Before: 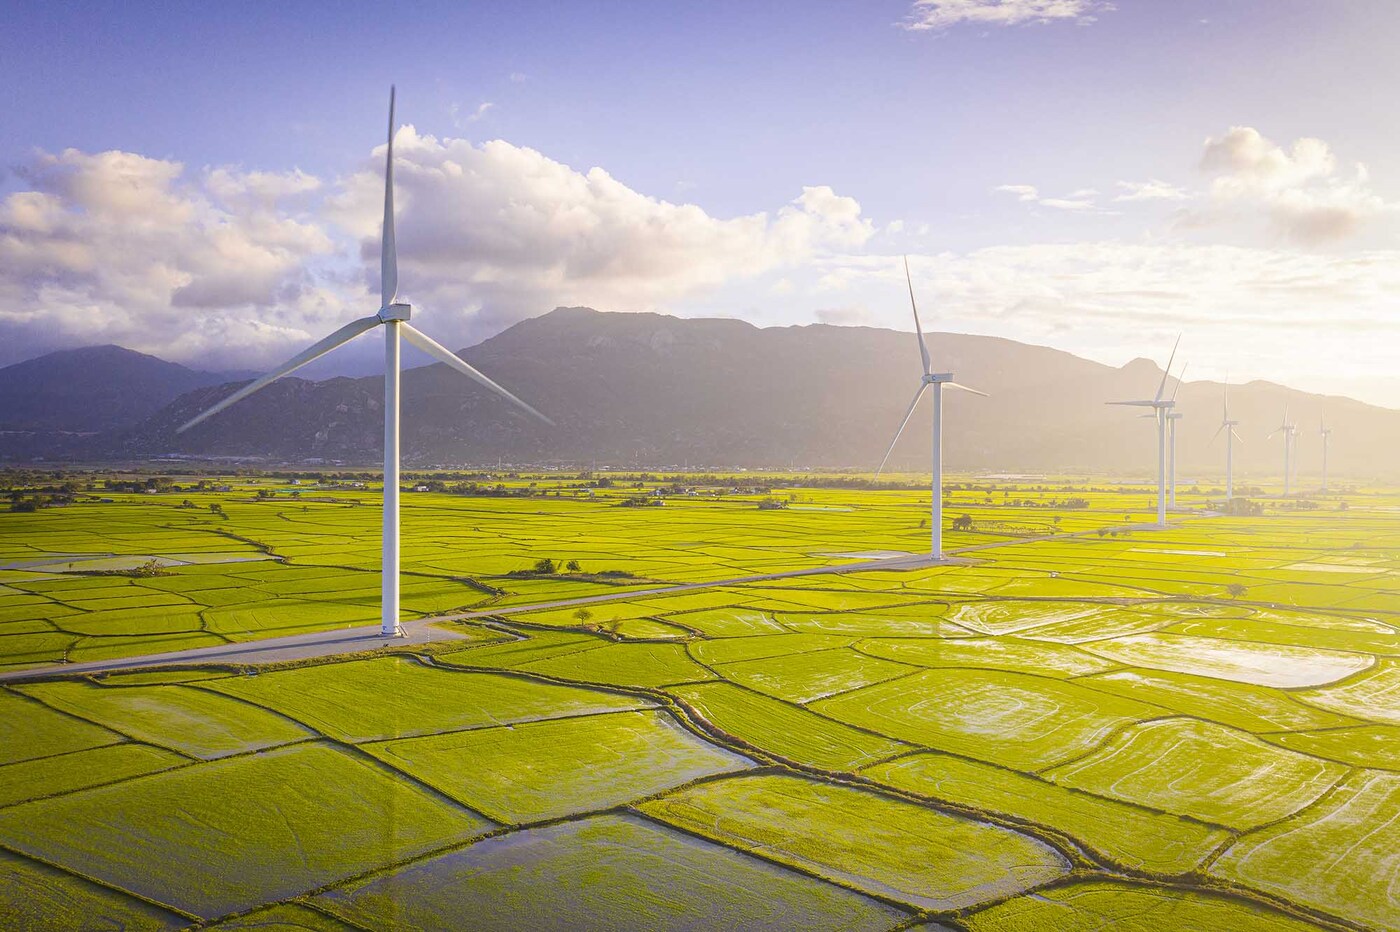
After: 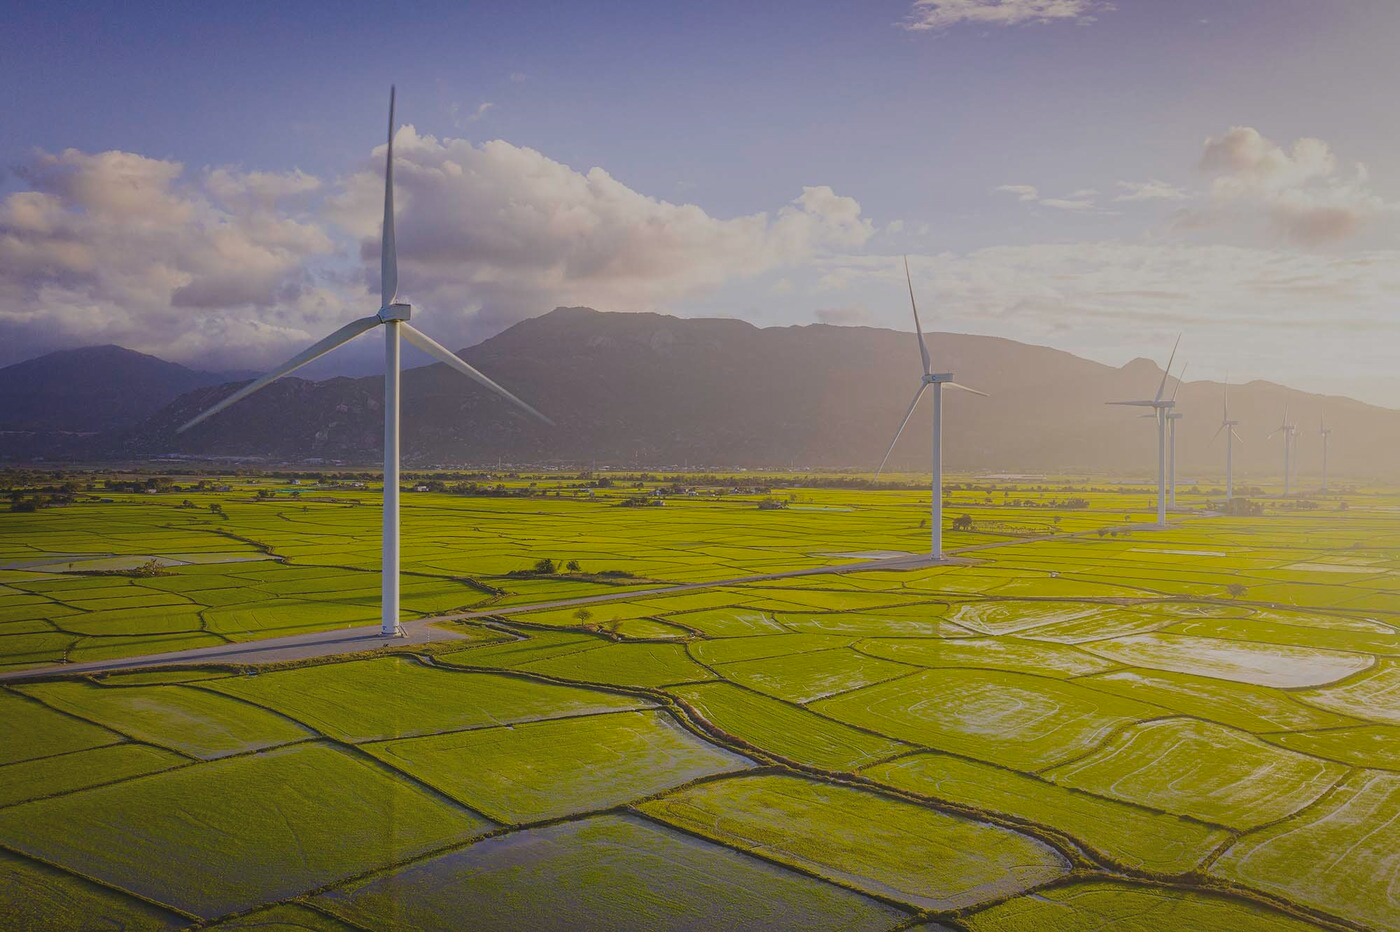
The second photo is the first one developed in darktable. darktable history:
exposure: black level correction -0.017, exposure -1.031 EV, compensate highlight preservation false
